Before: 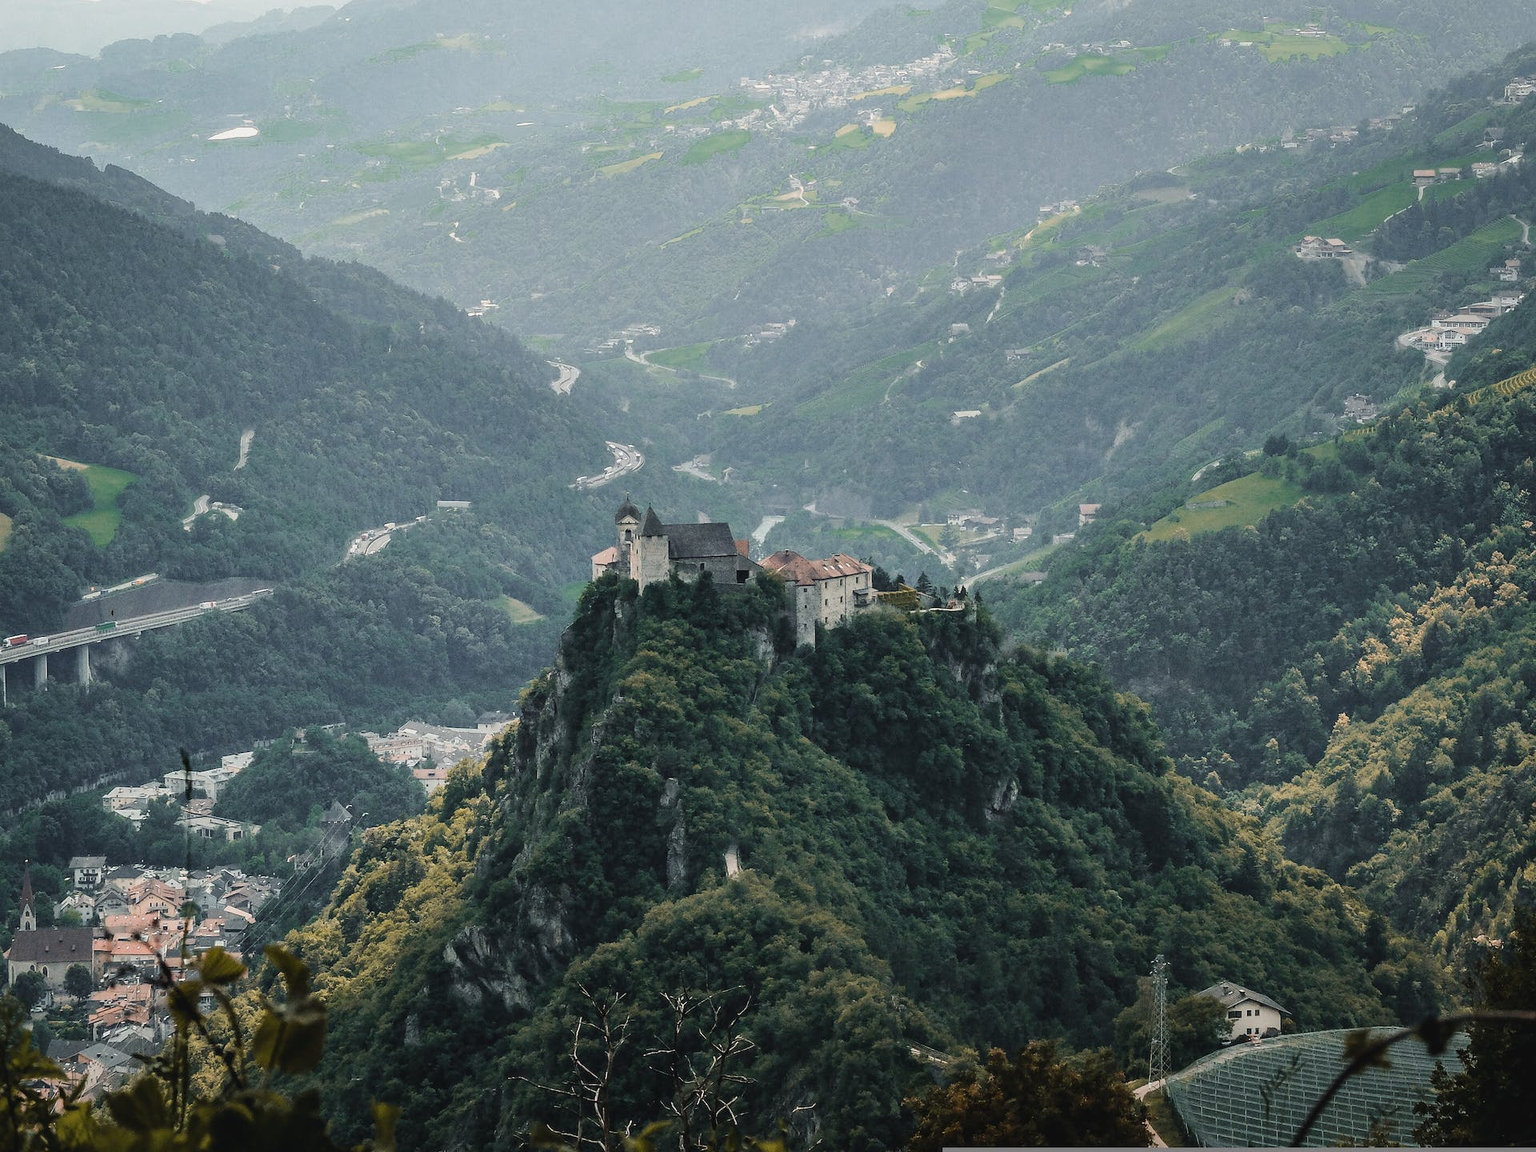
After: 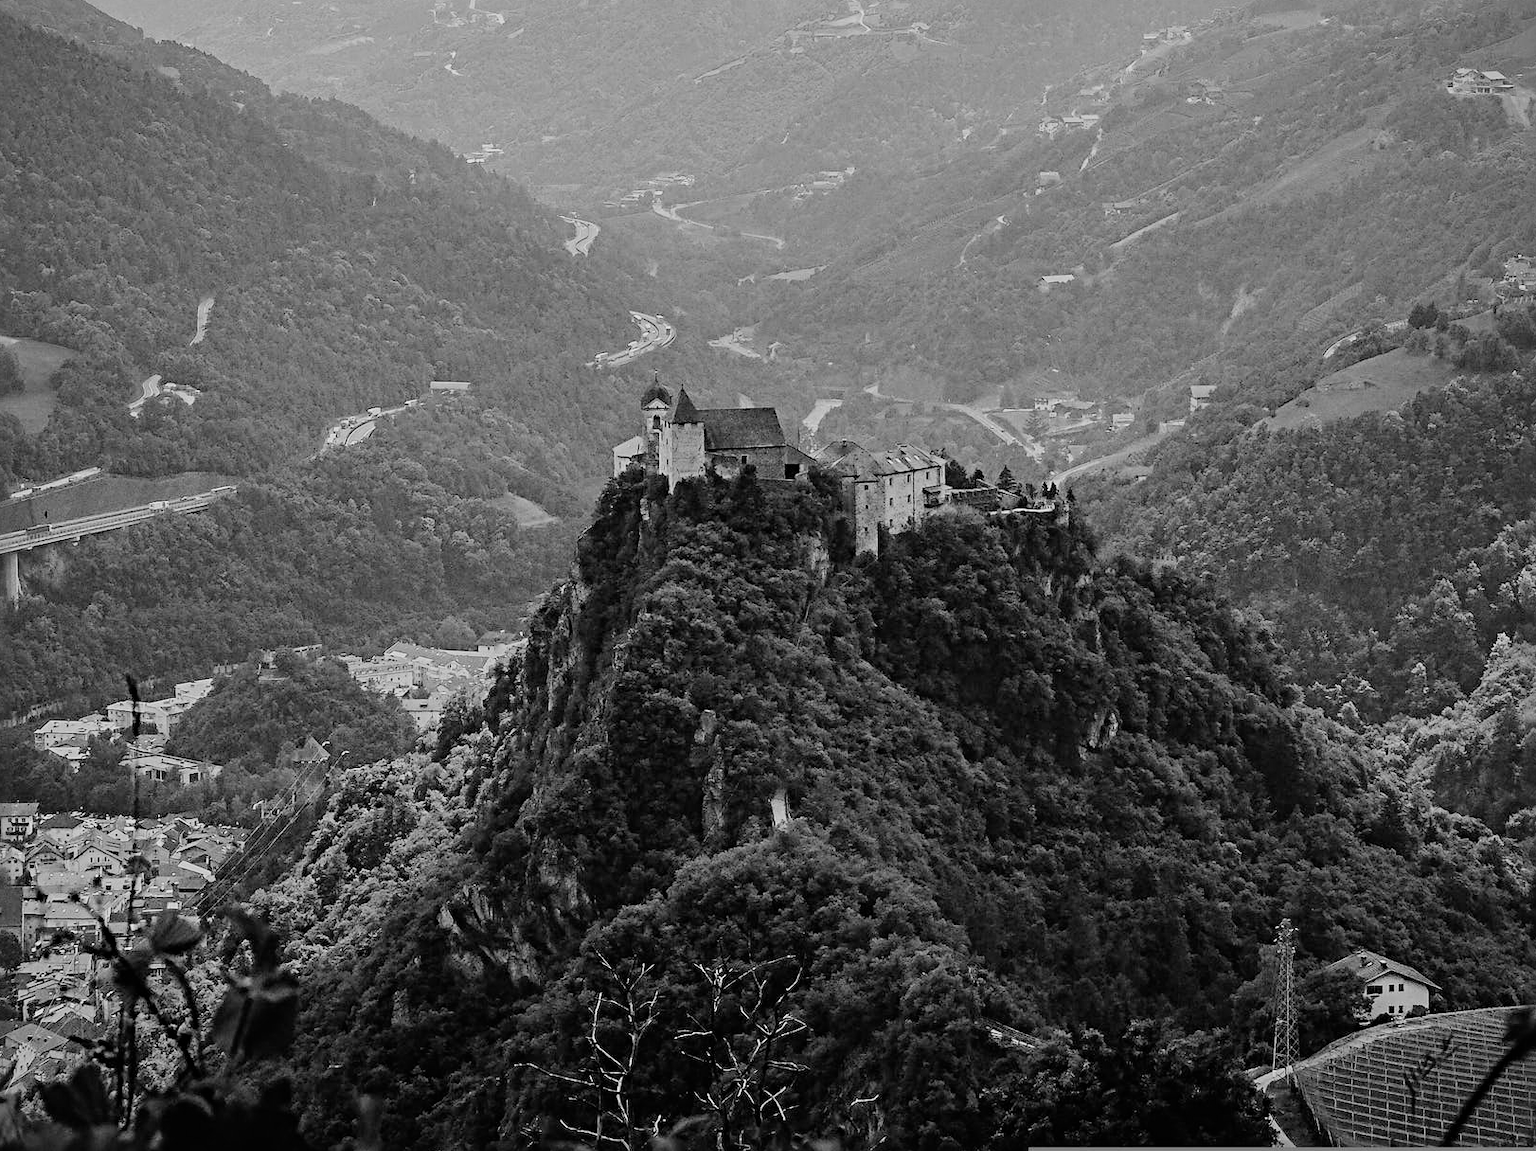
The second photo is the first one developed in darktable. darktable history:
filmic rgb: black relative exposure -7.65 EV, white relative exposure 4.56 EV, hardness 3.61
color correction: highlights a* -5.94, highlights b* 9.48, shadows a* 10.12, shadows b* 23.94
monochrome: on, module defaults
crop and rotate: left 4.842%, top 15.51%, right 10.668%
sharpen: radius 4.883
